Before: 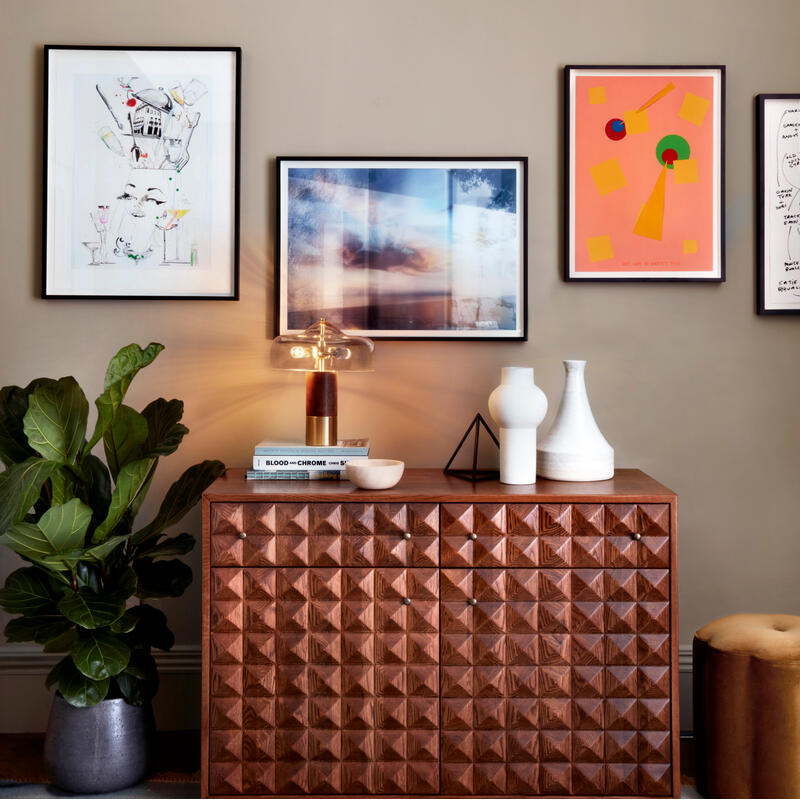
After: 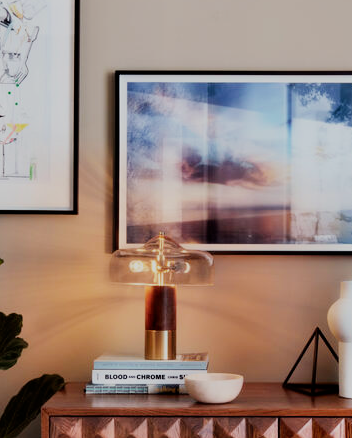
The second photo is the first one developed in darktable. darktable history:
filmic rgb: black relative exposure -16 EV, white relative exposure 6.12 EV, hardness 5.22
crop: left 20.248%, top 10.86%, right 35.675%, bottom 34.321%
